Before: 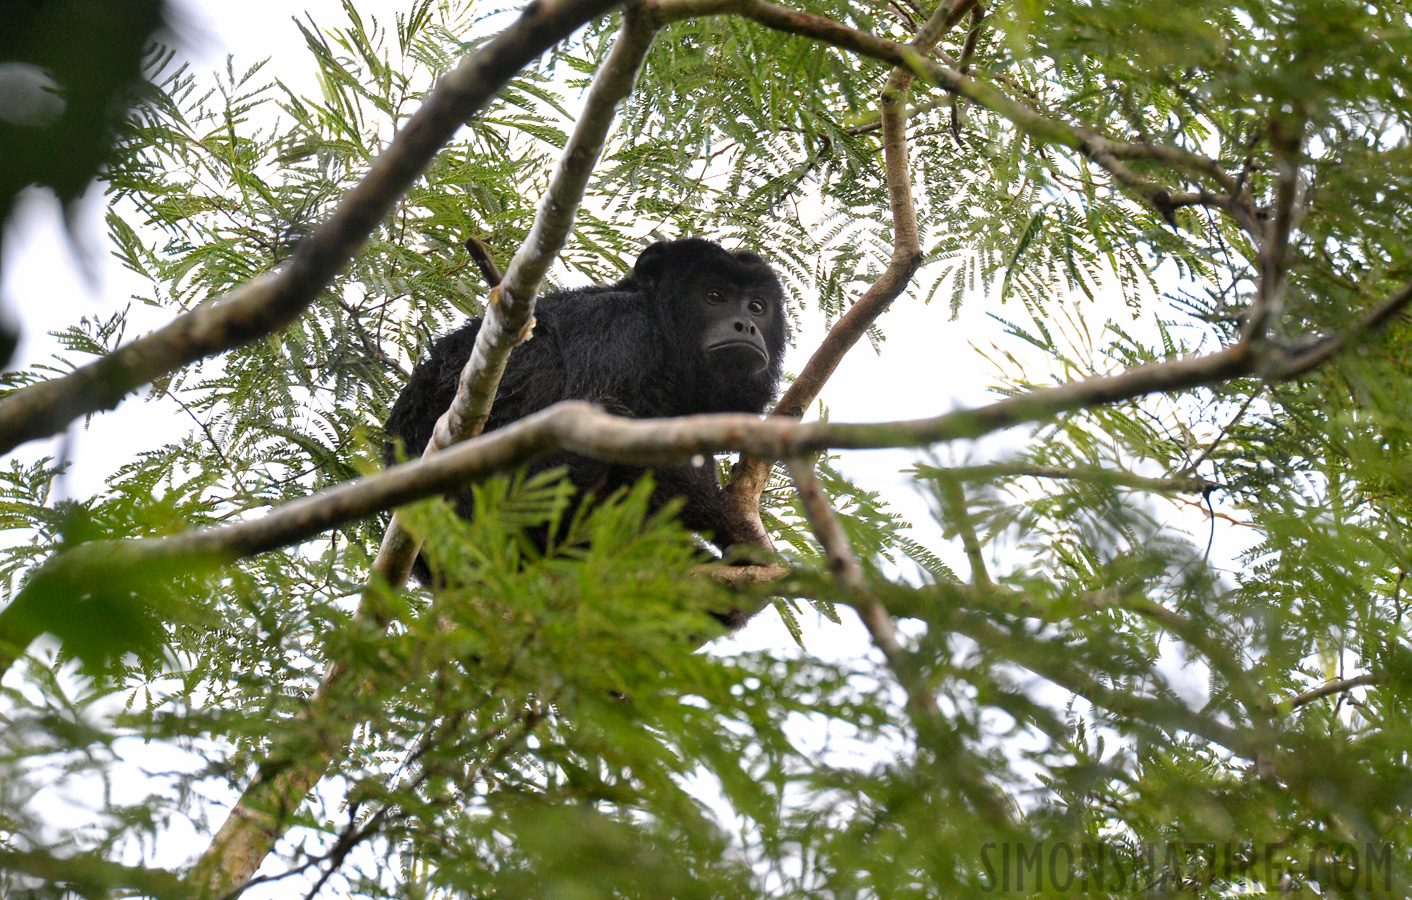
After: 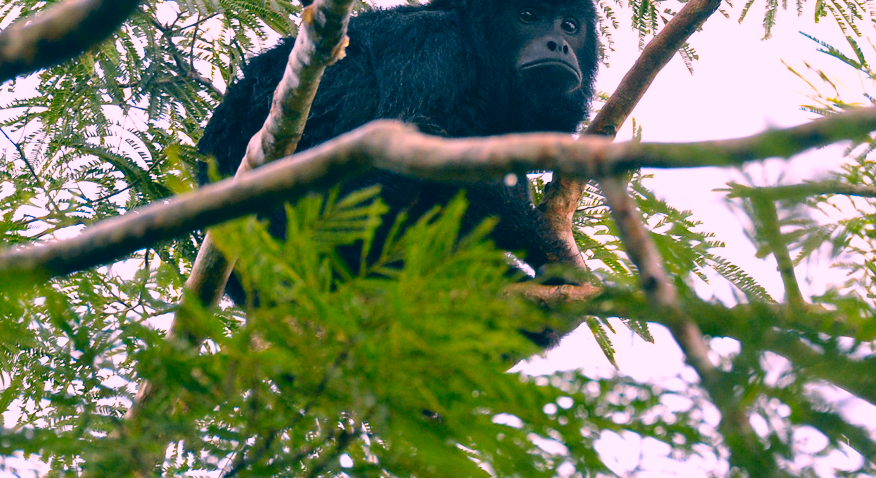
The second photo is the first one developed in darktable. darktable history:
color correction: highlights a* 17.03, highlights b* 0.205, shadows a* -15.38, shadows b* -14.56, saturation 1.5
crop: left 13.312%, top 31.28%, right 24.627%, bottom 15.582%
